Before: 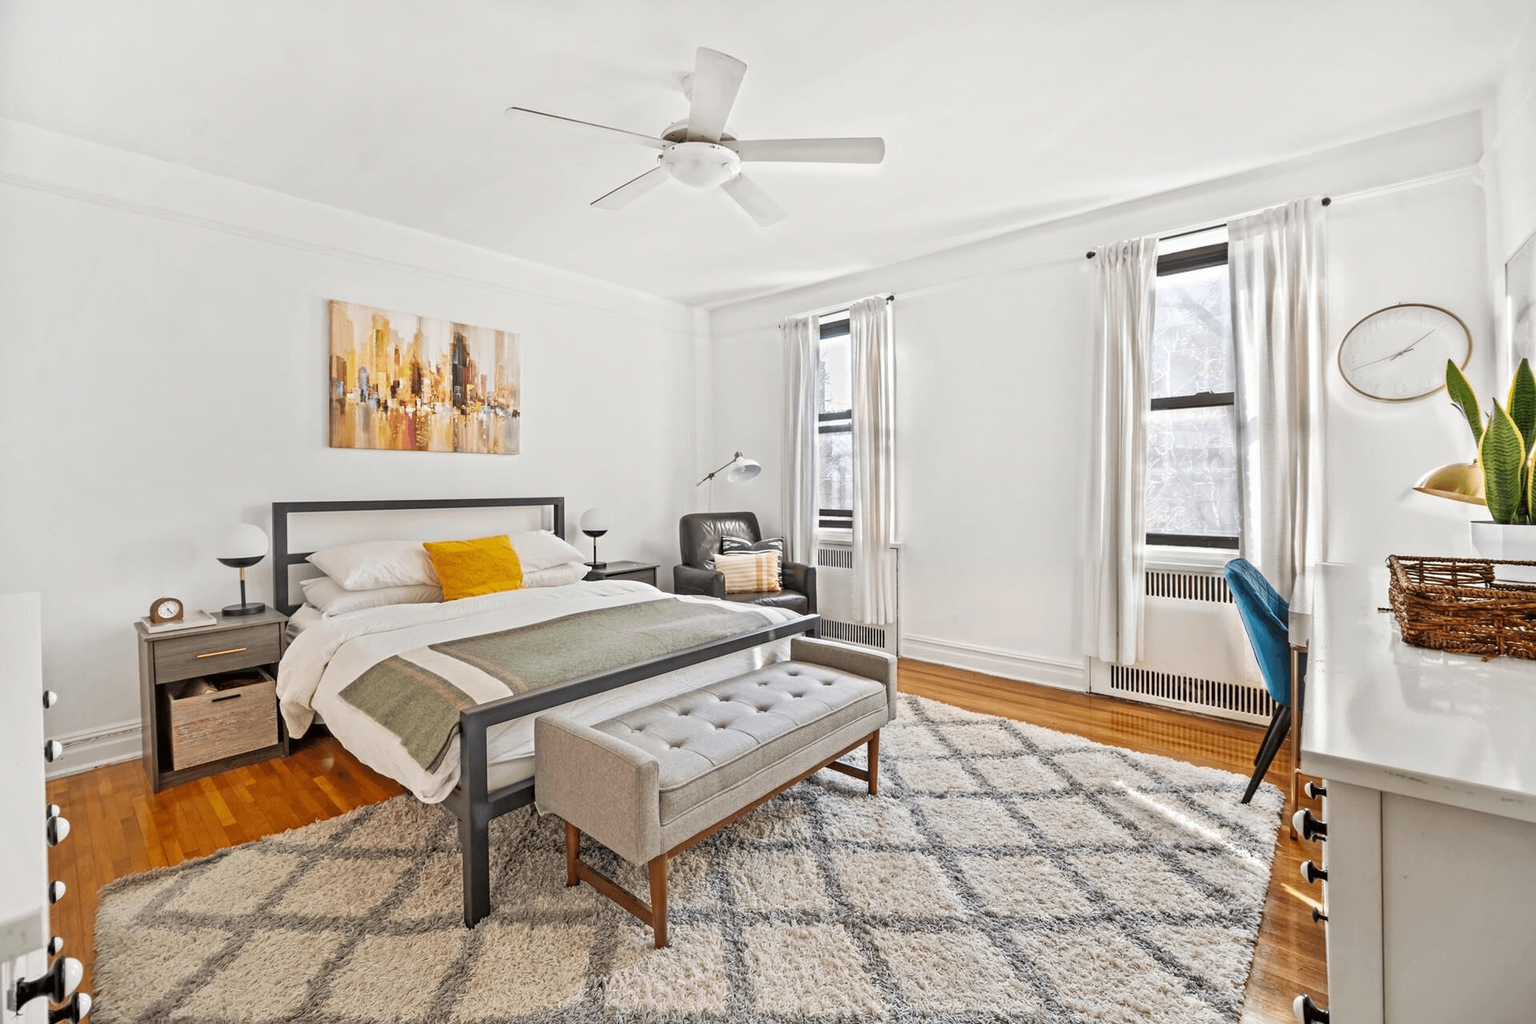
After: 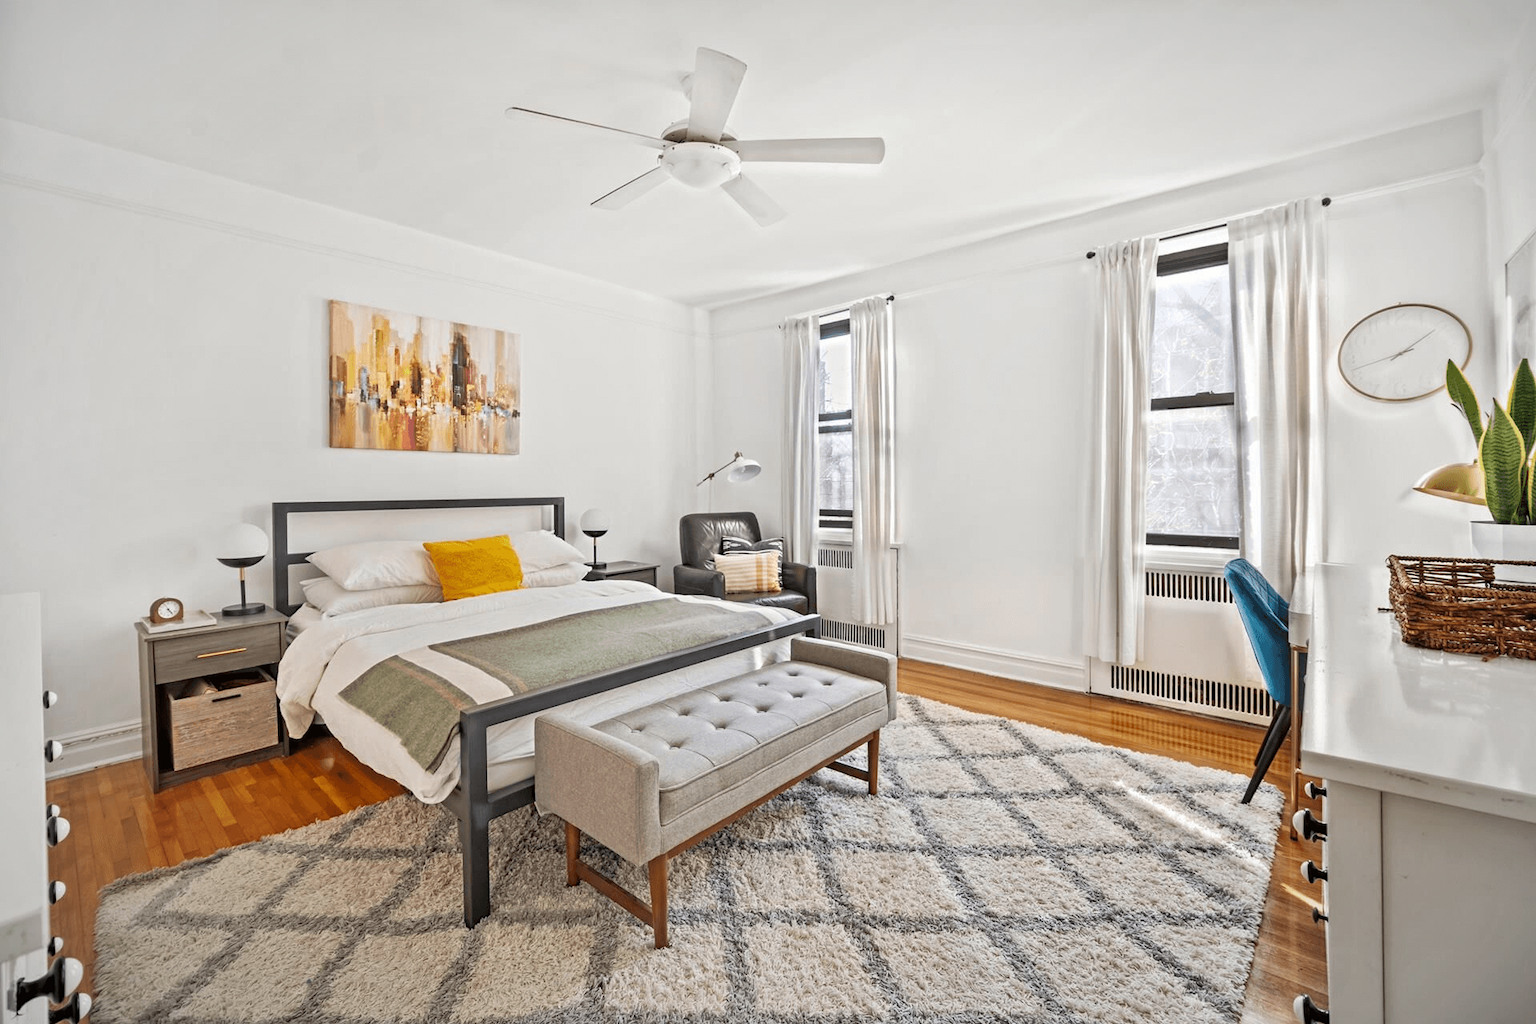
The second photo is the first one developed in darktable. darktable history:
vignetting: fall-off radius 100.15%, width/height ratio 1.343
